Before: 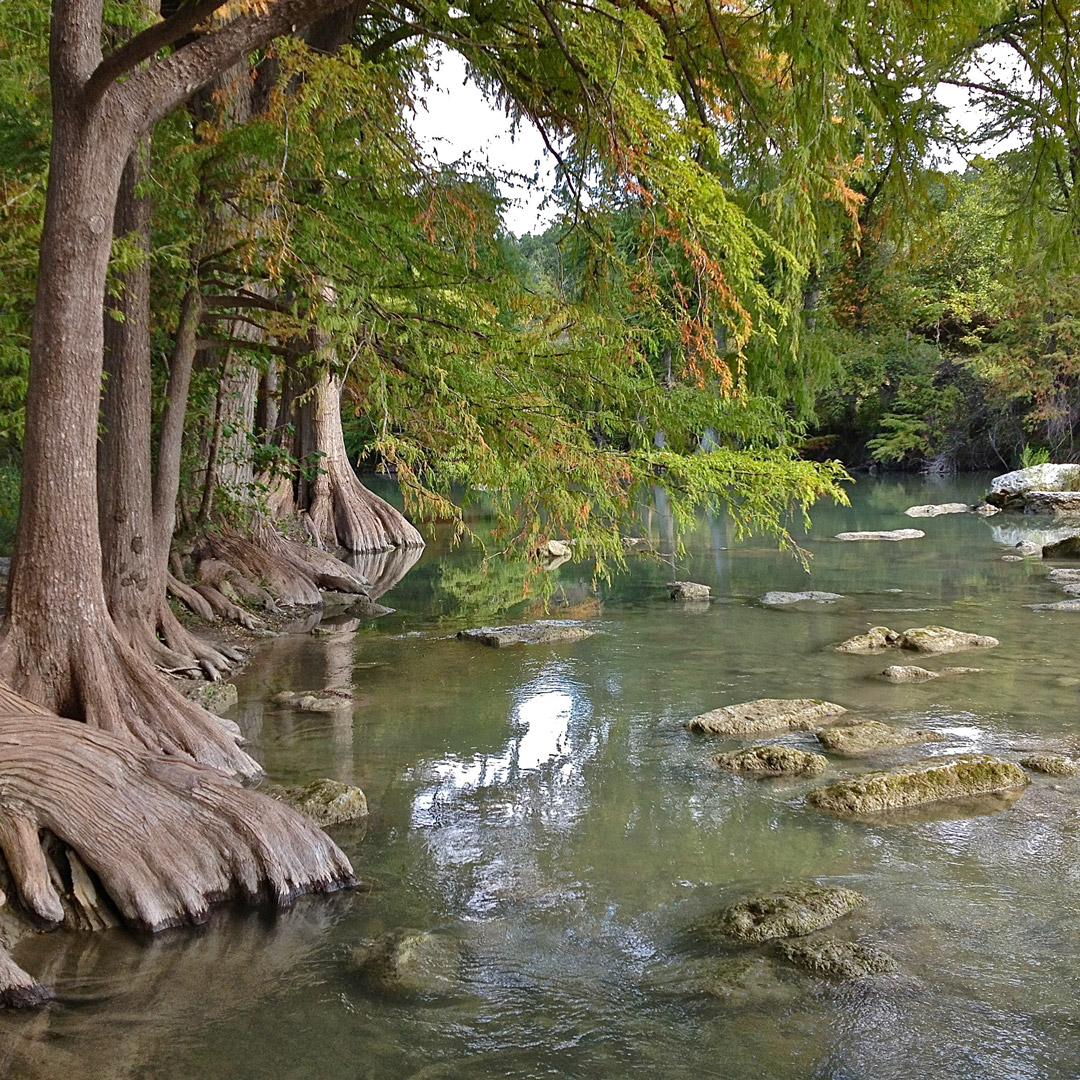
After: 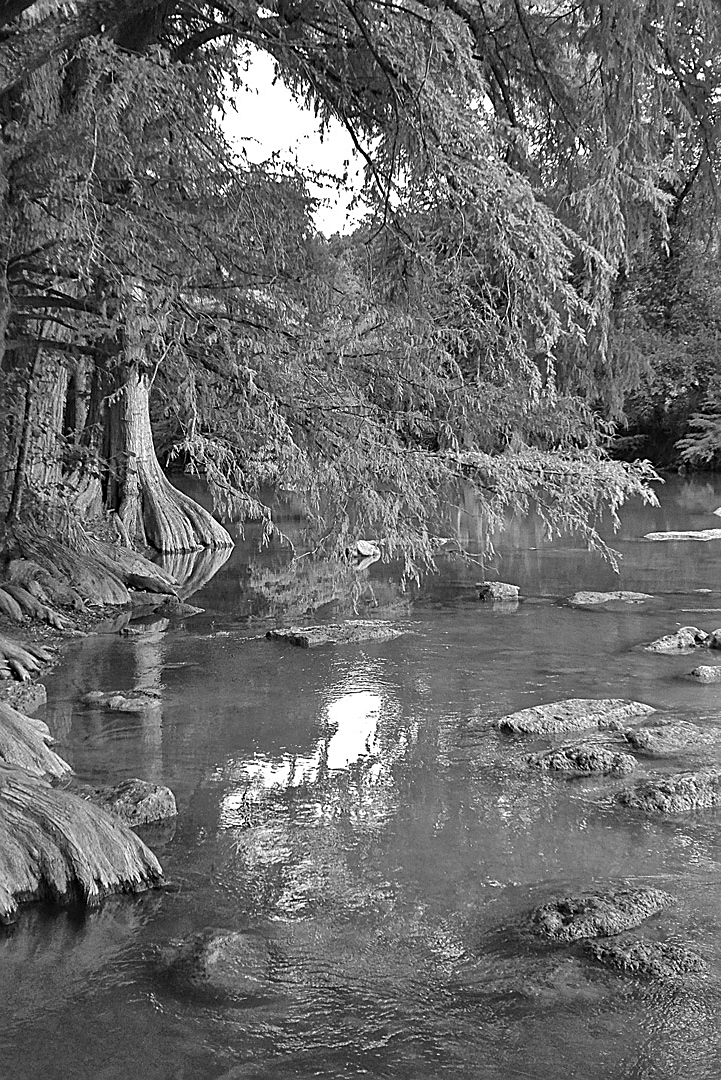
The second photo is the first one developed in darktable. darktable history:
sharpen: on, module defaults
monochrome: on, module defaults
crop and rotate: left 17.732%, right 15.423%
